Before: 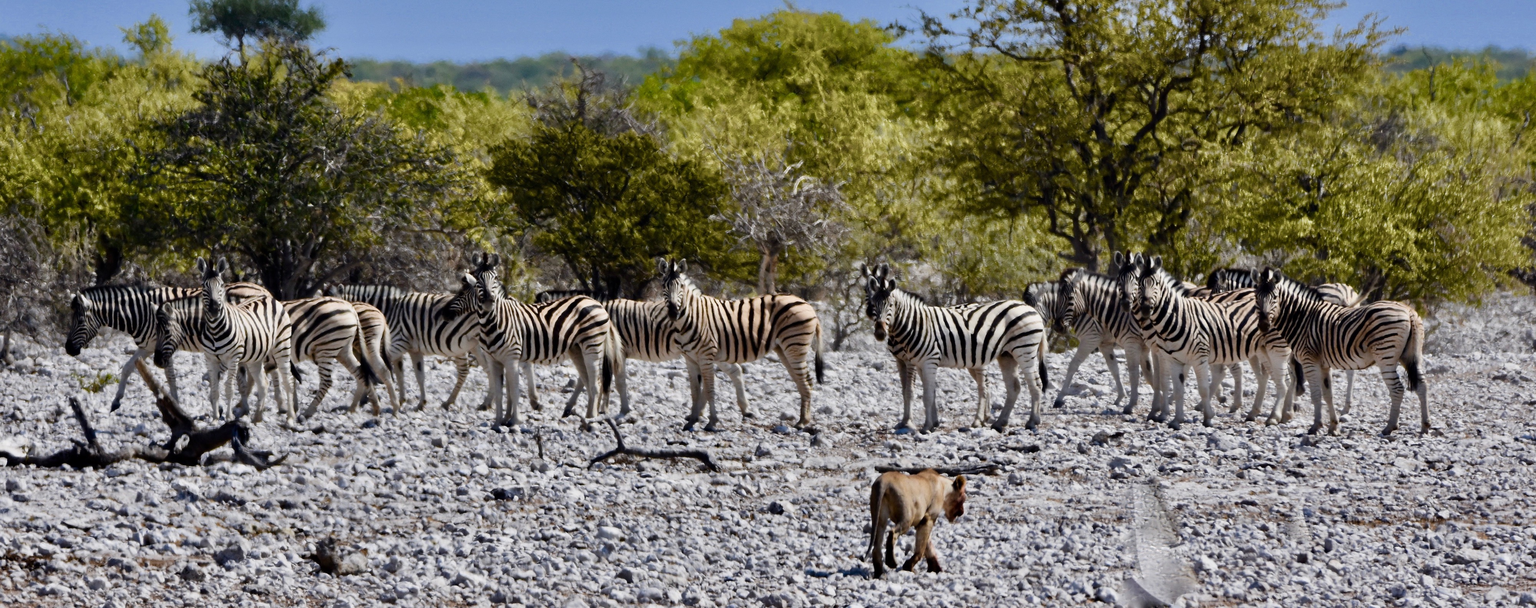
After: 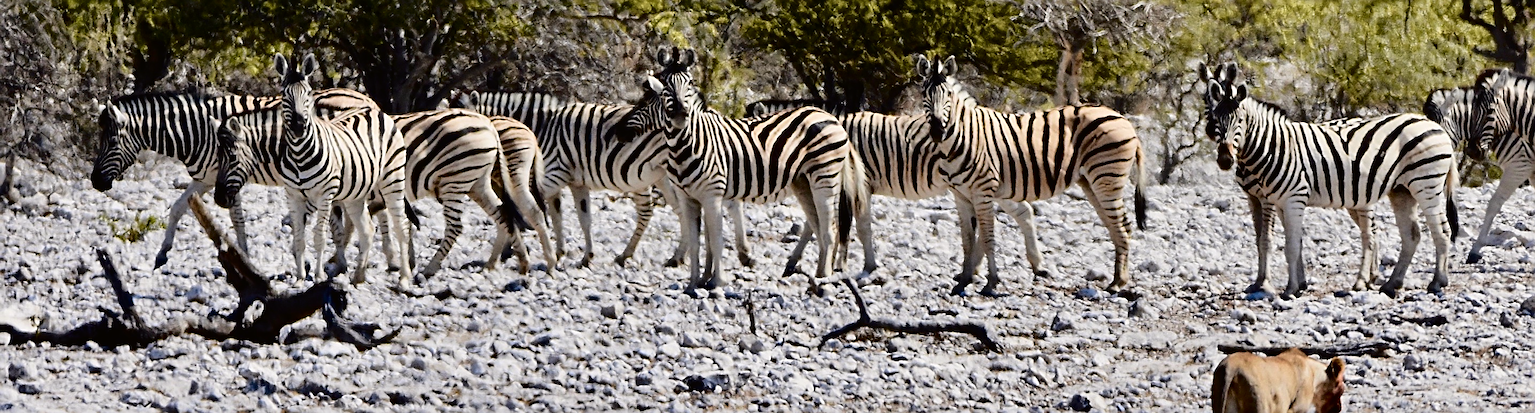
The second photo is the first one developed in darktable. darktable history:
crop: top 36.031%, right 28.146%, bottom 15.128%
tone curve: curves: ch0 [(0, 0.01) (0.058, 0.039) (0.159, 0.117) (0.282, 0.327) (0.45, 0.534) (0.676, 0.751) (0.89, 0.919) (1, 1)]; ch1 [(0, 0) (0.094, 0.081) (0.285, 0.299) (0.385, 0.403) (0.447, 0.455) (0.495, 0.496) (0.544, 0.552) (0.589, 0.612) (0.722, 0.728) (1, 1)]; ch2 [(0, 0) (0.257, 0.217) (0.43, 0.421) (0.498, 0.507) (0.531, 0.544) (0.56, 0.579) (0.625, 0.642) (1, 1)], color space Lab, independent channels, preserve colors none
sharpen: radius 2.977, amount 0.763
